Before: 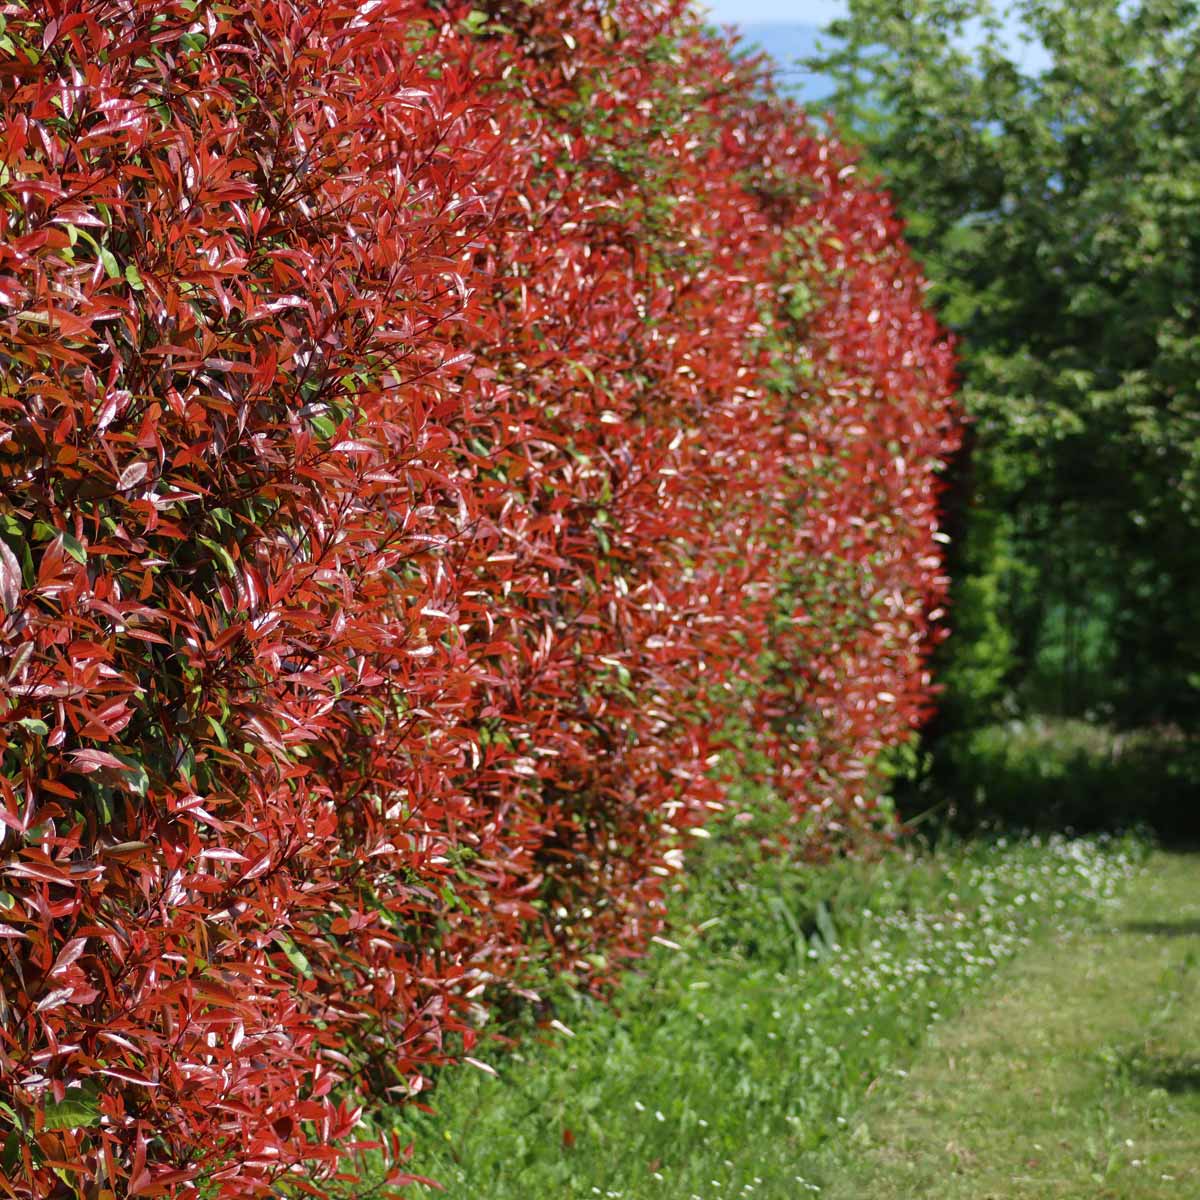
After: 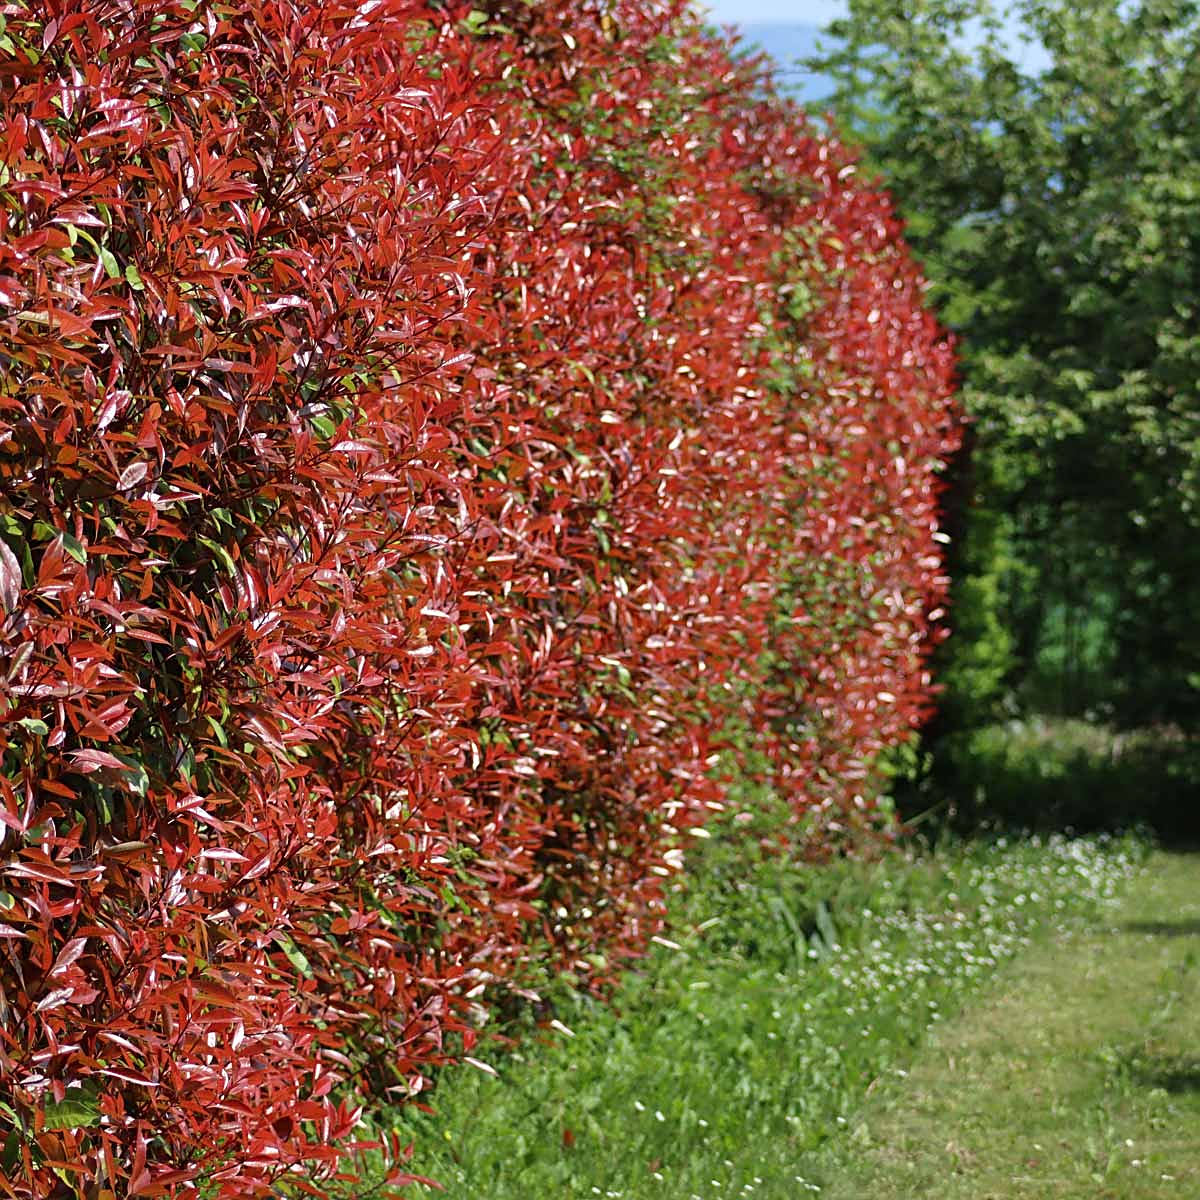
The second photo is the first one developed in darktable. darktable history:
sharpen: on, module defaults
shadows and highlights: radius 125.46, shadows 30.51, highlights -30.51, low approximation 0.01, soften with gaussian
